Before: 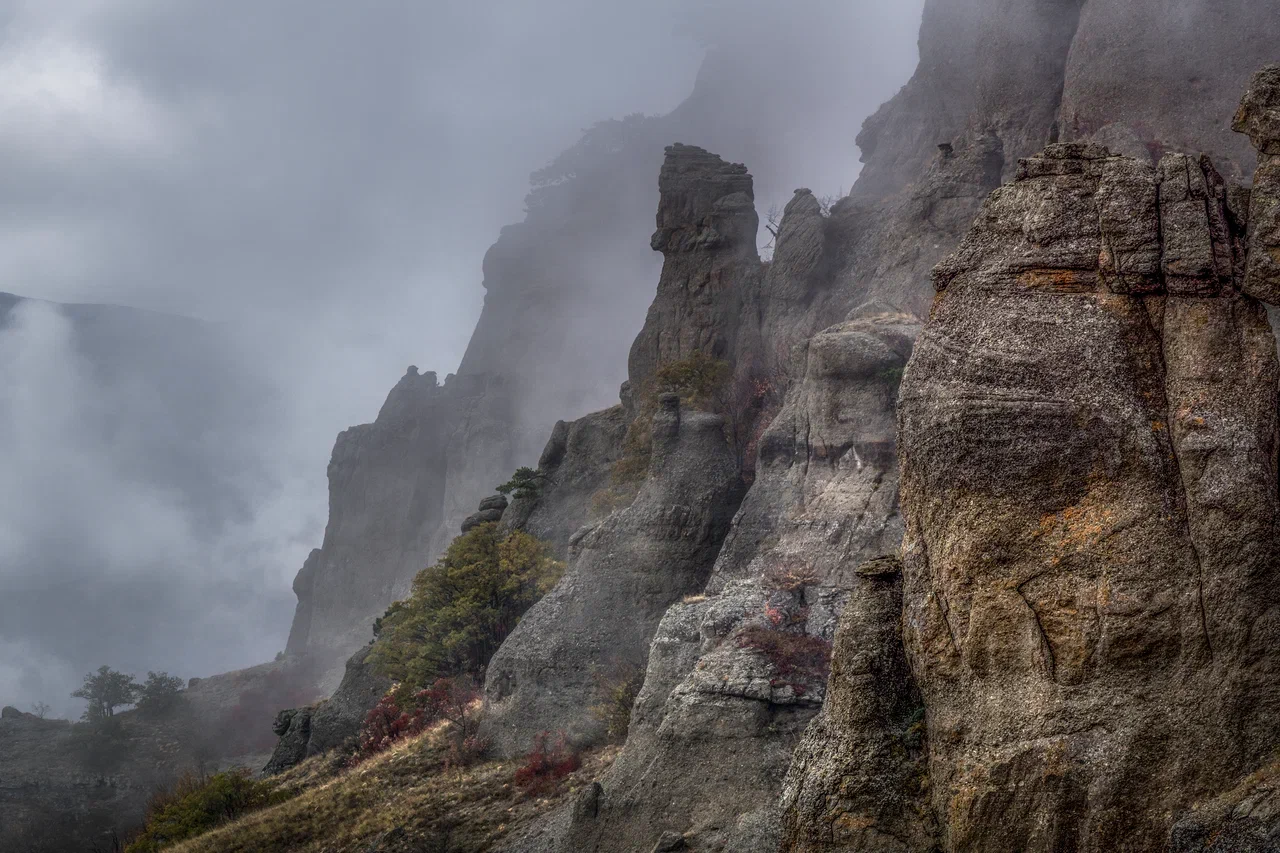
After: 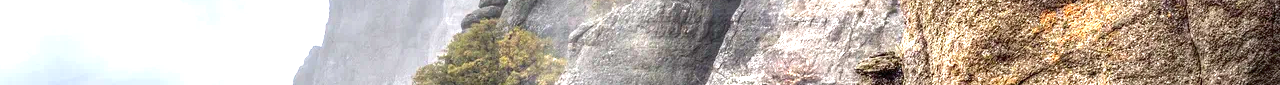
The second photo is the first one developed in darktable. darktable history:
exposure: black level correction 0, exposure 2.088 EV, compensate exposure bias true, compensate highlight preservation false
crop and rotate: top 59.084%, bottom 30.916%
